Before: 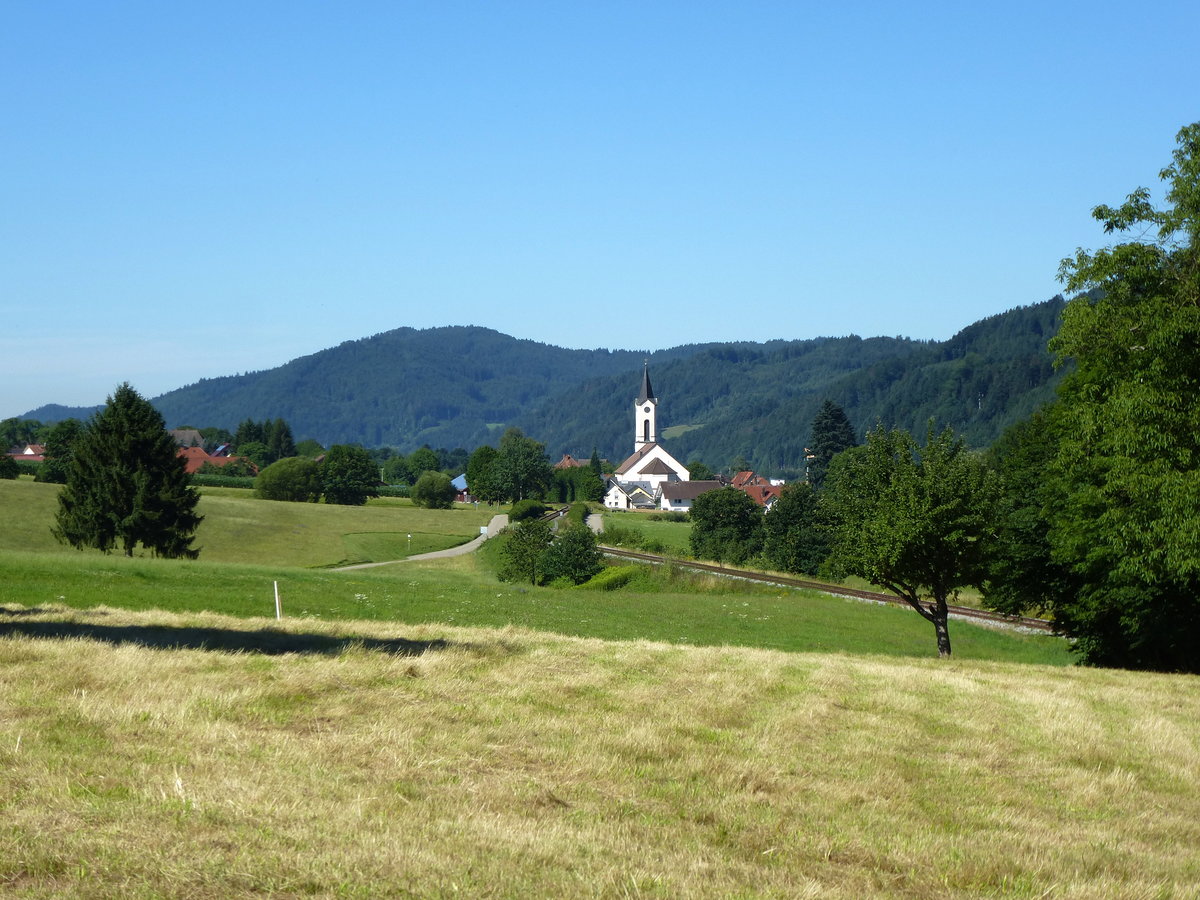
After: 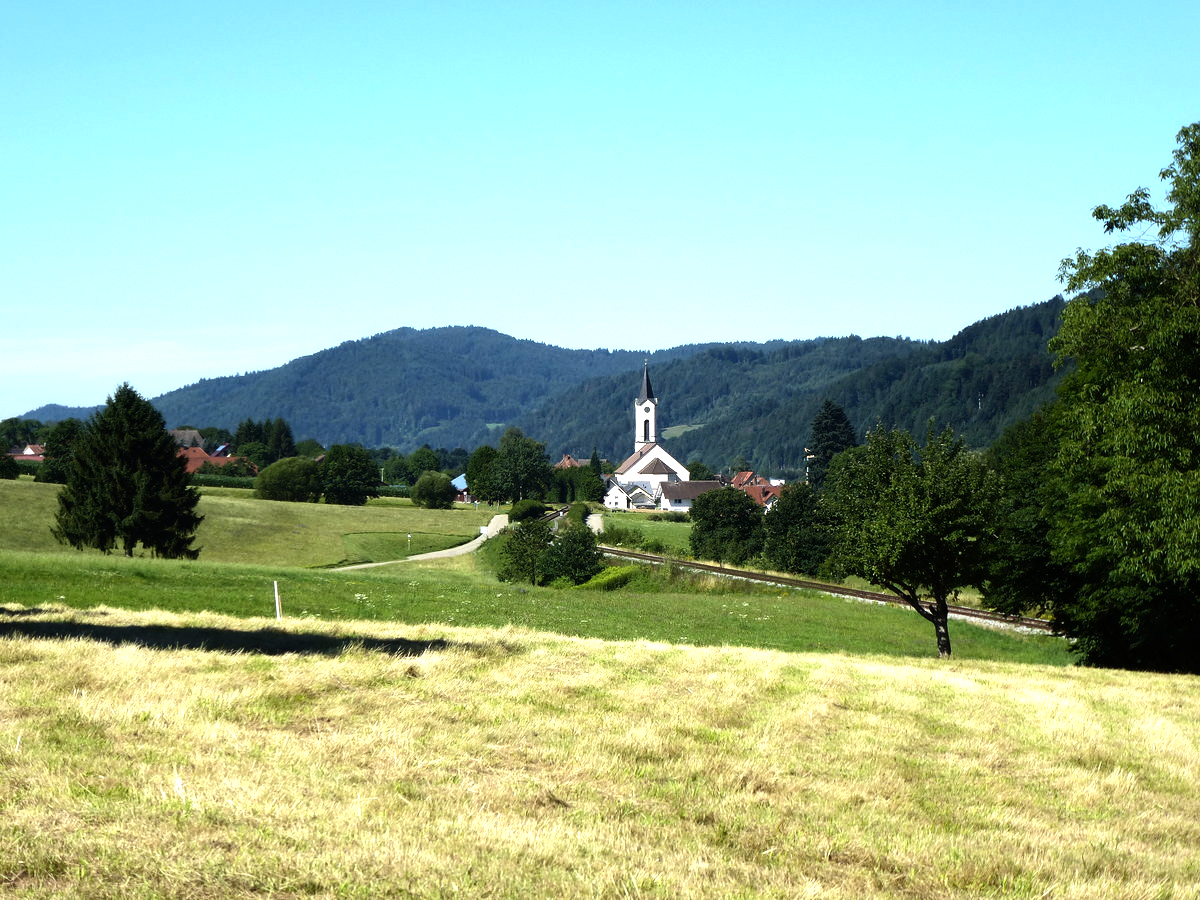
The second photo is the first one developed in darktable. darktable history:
tone equalizer: -8 EV -1.07 EV, -7 EV -0.971 EV, -6 EV -0.846 EV, -5 EV -0.539 EV, -3 EV 0.581 EV, -2 EV 0.871 EV, -1 EV 0.99 EV, +0 EV 1.07 EV, edges refinement/feathering 500, mask exposure compensation -1.57 EV, preserve details no
